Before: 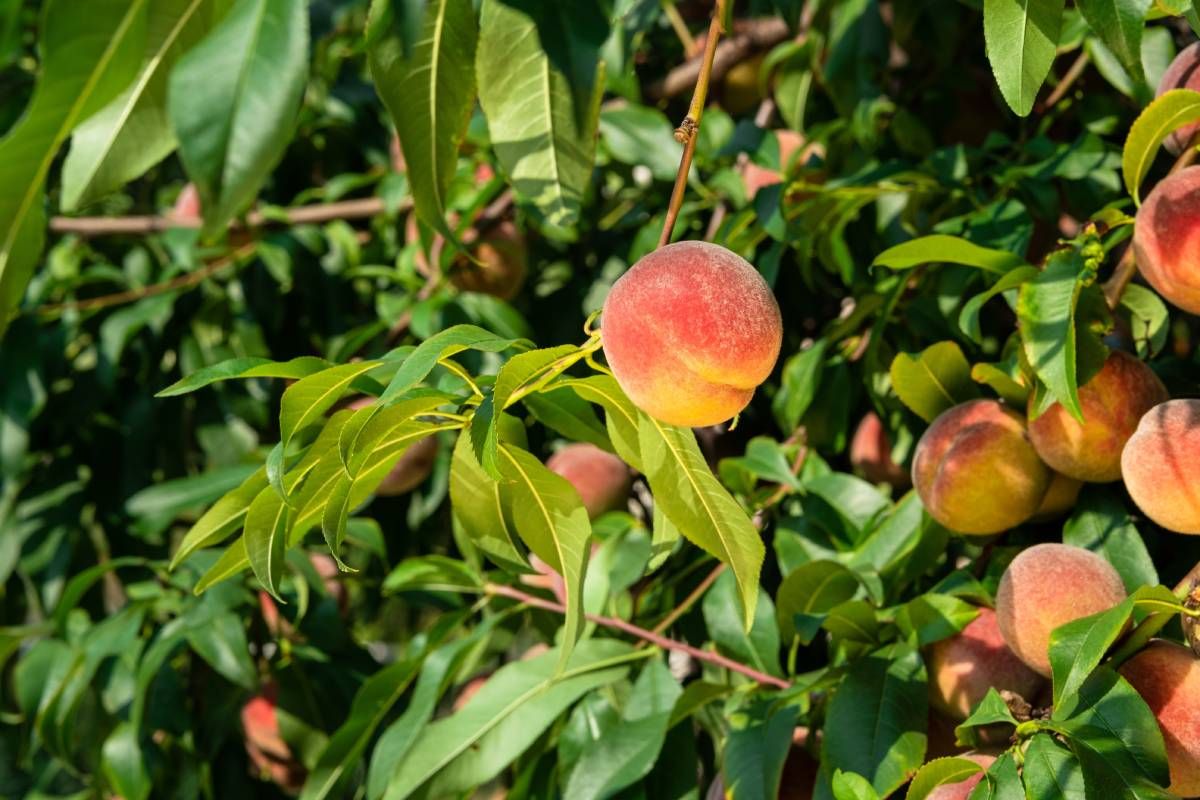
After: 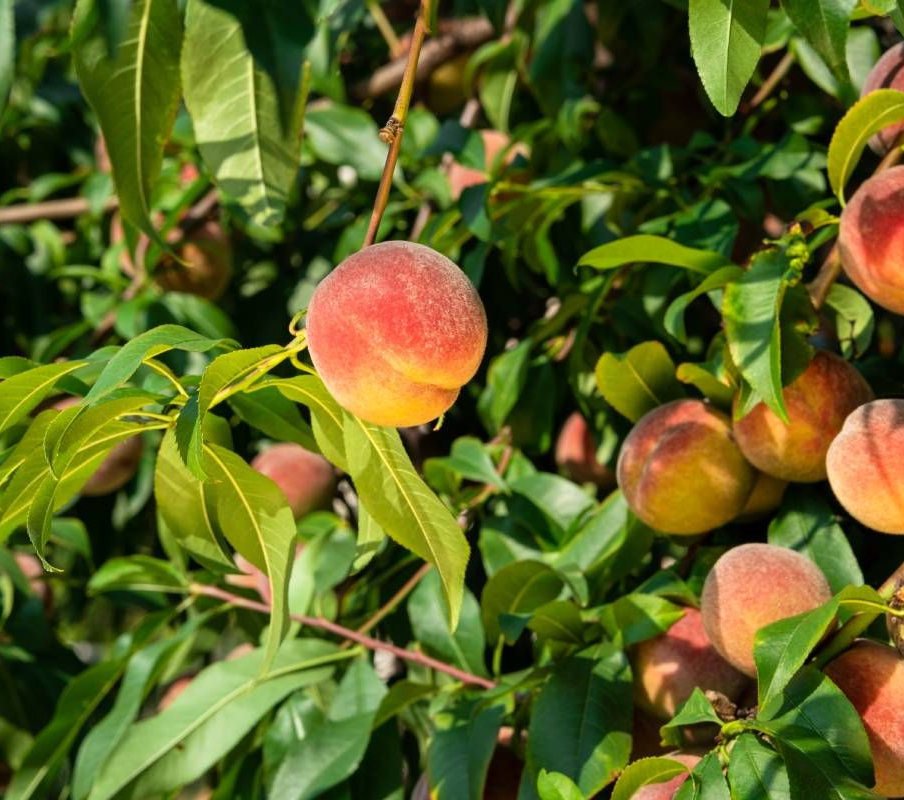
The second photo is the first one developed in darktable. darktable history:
crop and rotate: left 24.6%
shadows and highlights: radius 93.07, shadows -14.46, white point adjustment 0.23, highlights 31.48, compress 48.23%, highlights color adjustment 52.79%, soften with gaussian
